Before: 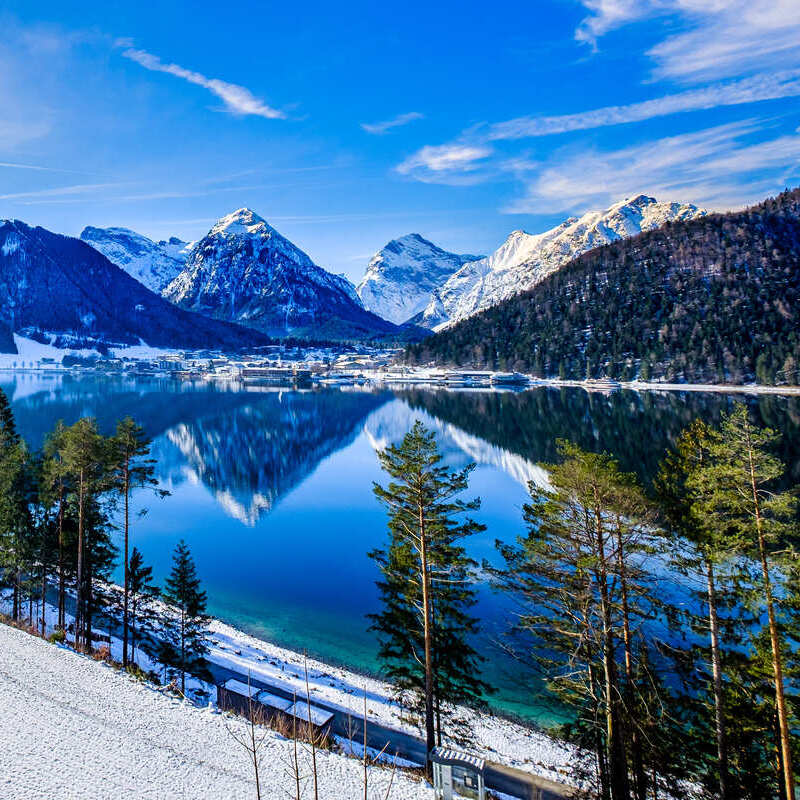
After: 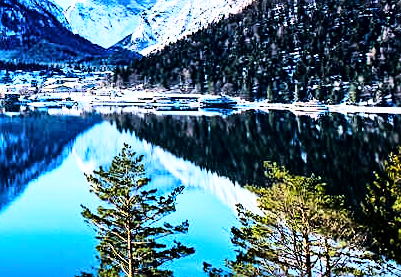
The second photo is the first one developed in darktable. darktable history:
sharpen: on, module defaults
rgb curve: curves: ch0 [(0, 0) (0.21, 0.15) (0.24, 0.21) (0.5, 0.75) (0.75, 0.96) (0.89, 0.99) (1, 1)]; ch1 [(0, 0.02) (0.21, 0.13) (0.25, 0.2) (0.5, 0.67) (0.75, 0.9) (0.89, 0.97) (1, 1)]; ch2 [(0, 0.02) (0.21, 0.13) (0.25, 0.2) (0.5, 0.67) (0.75, 0.9) (0.89, 0.97) (1, 1)], compensate middle gray true
crop: left 36.607%, top 34.735%, right 13.146%, bottom 30.611%
